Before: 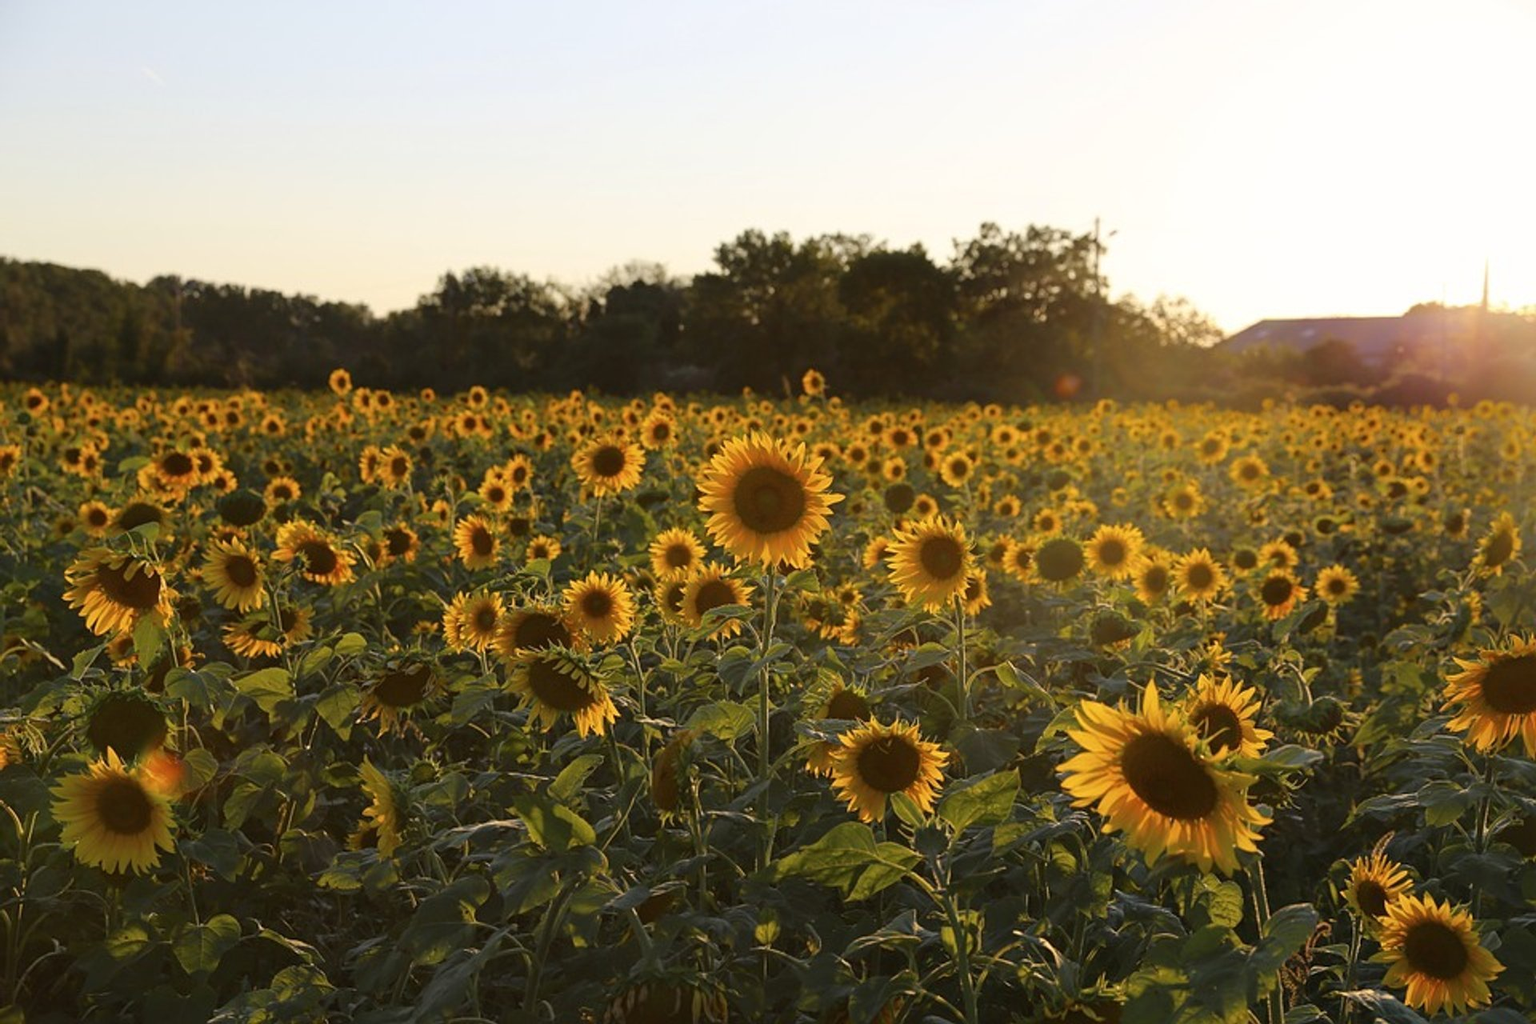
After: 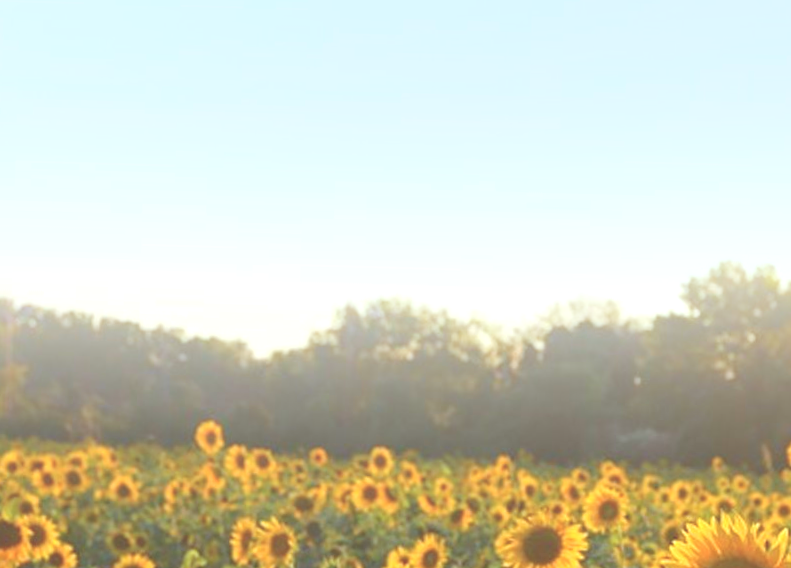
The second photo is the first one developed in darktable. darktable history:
local contrast: highlights 100%, shadows 100%, detail 120%, midtone range 0.2
crop and rotate: left 10.817%, top 0.062%, right 47.194%, bottom 53.626%
tone equalizer: on, module defaults
white balance: red 0.924, blue 1.095
rotate and perspective: rotation 1.57°, crop left 0.018, crop right 0.982, crop top 0.039, crop bottom 0.961
color balance rgb: on, module defaults
exposure: black level correction -0.002, exposure 0.708 EV, compensate exposure bias true, compensate highlight preservation false
bloom: size 40%
